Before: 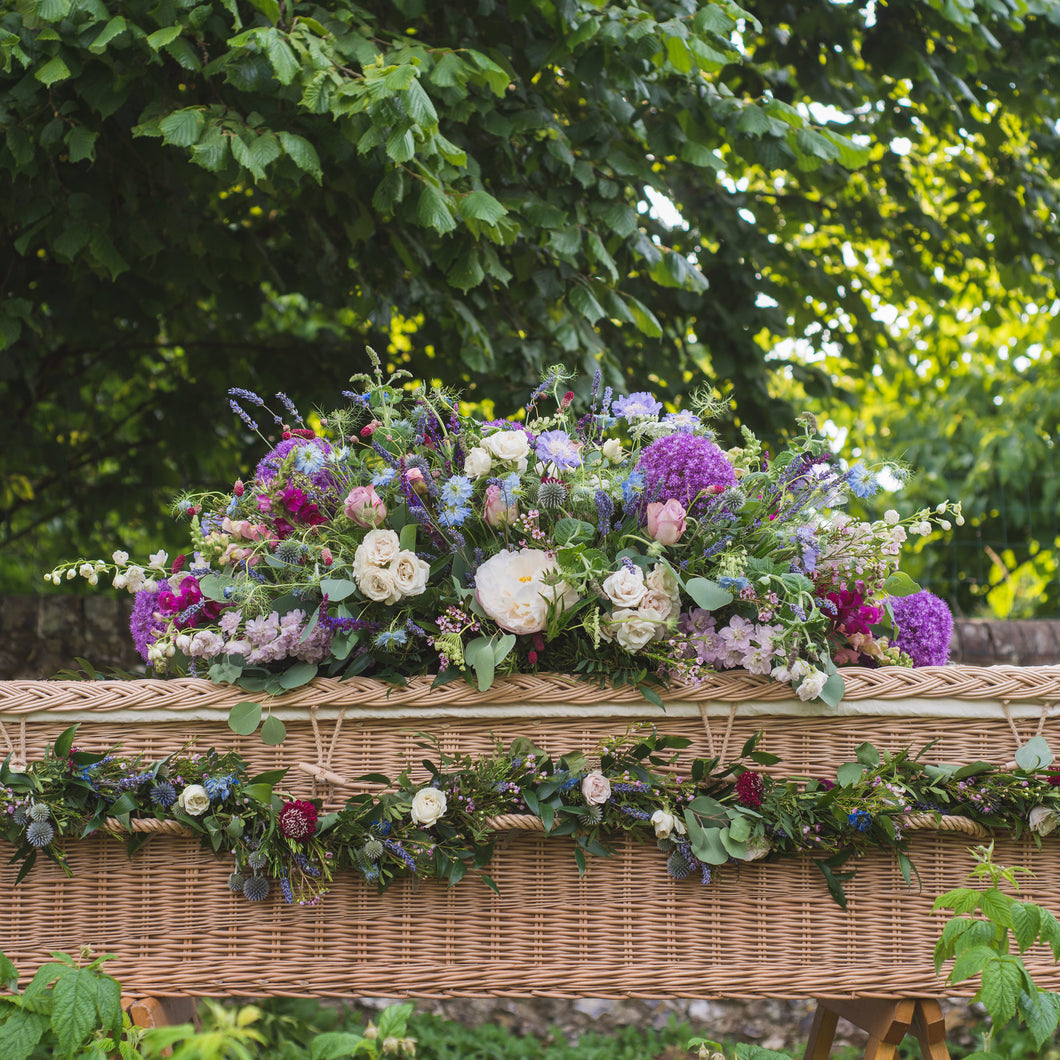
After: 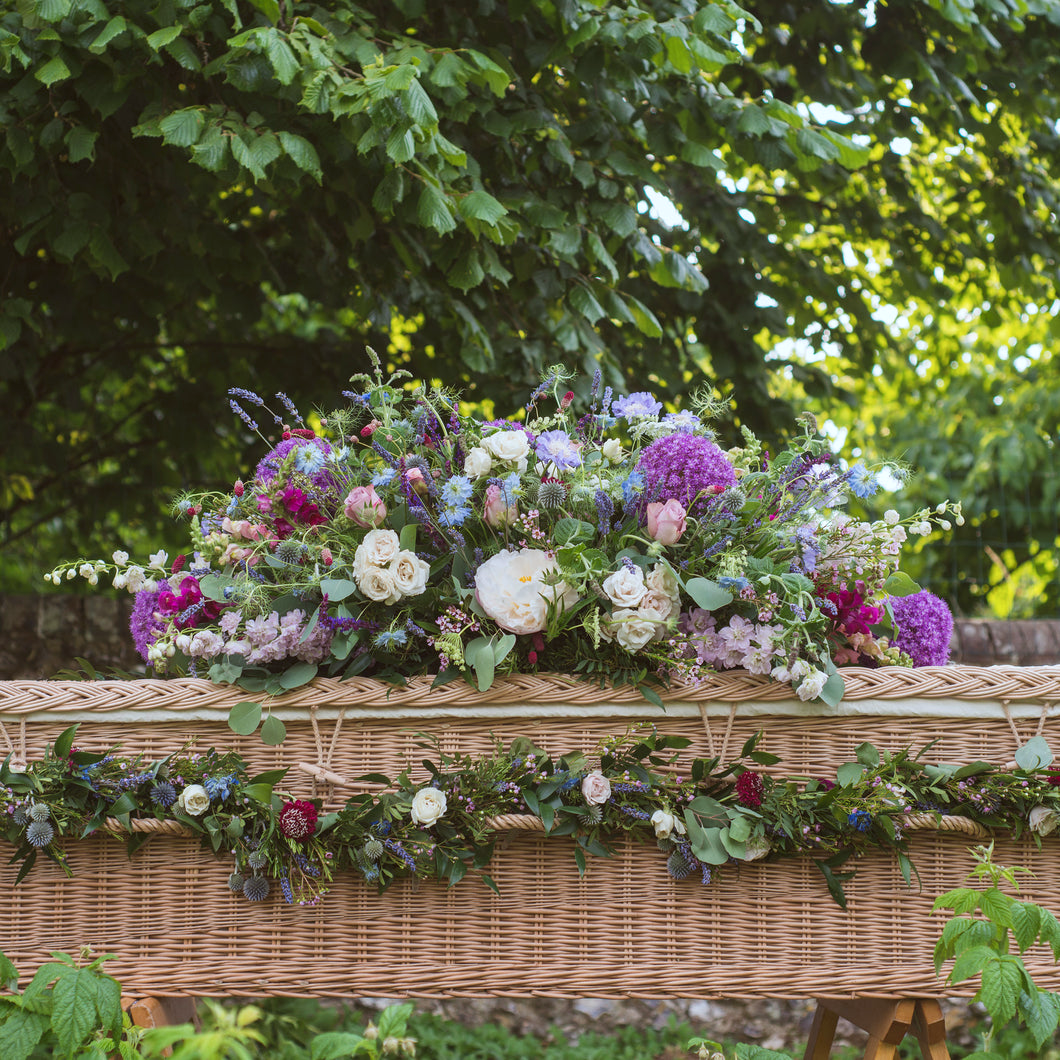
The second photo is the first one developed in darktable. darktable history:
tone equalizer: on, module defaults
color correction: highlights a* -3.28, highlights b* -6.24, shadows a* 3.1, shadows b* 5.19
